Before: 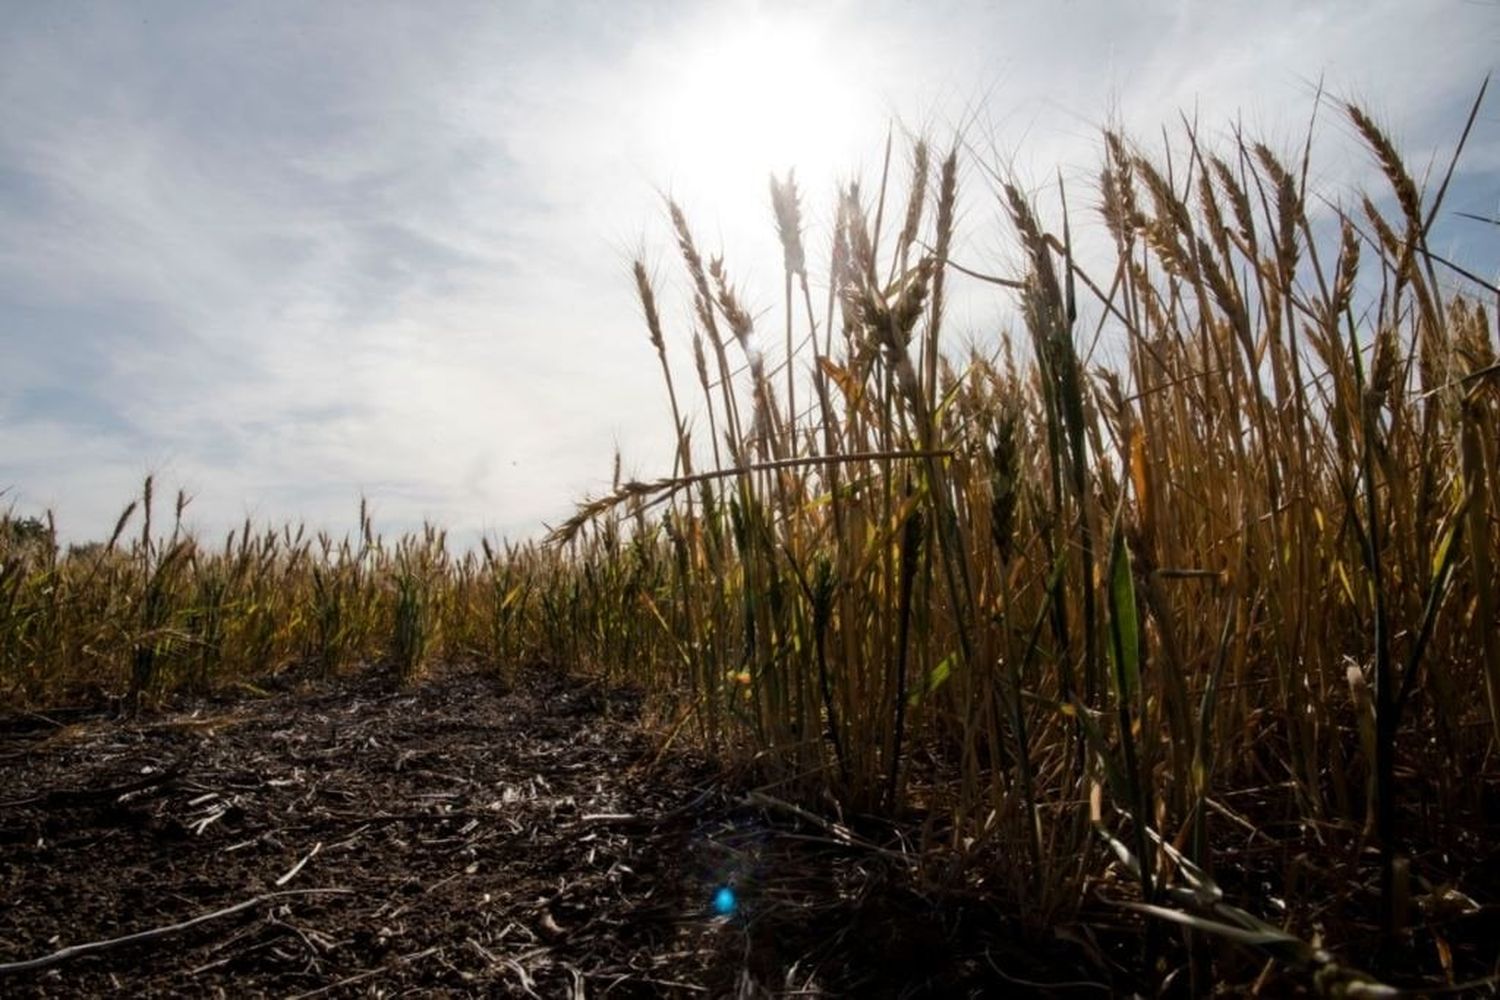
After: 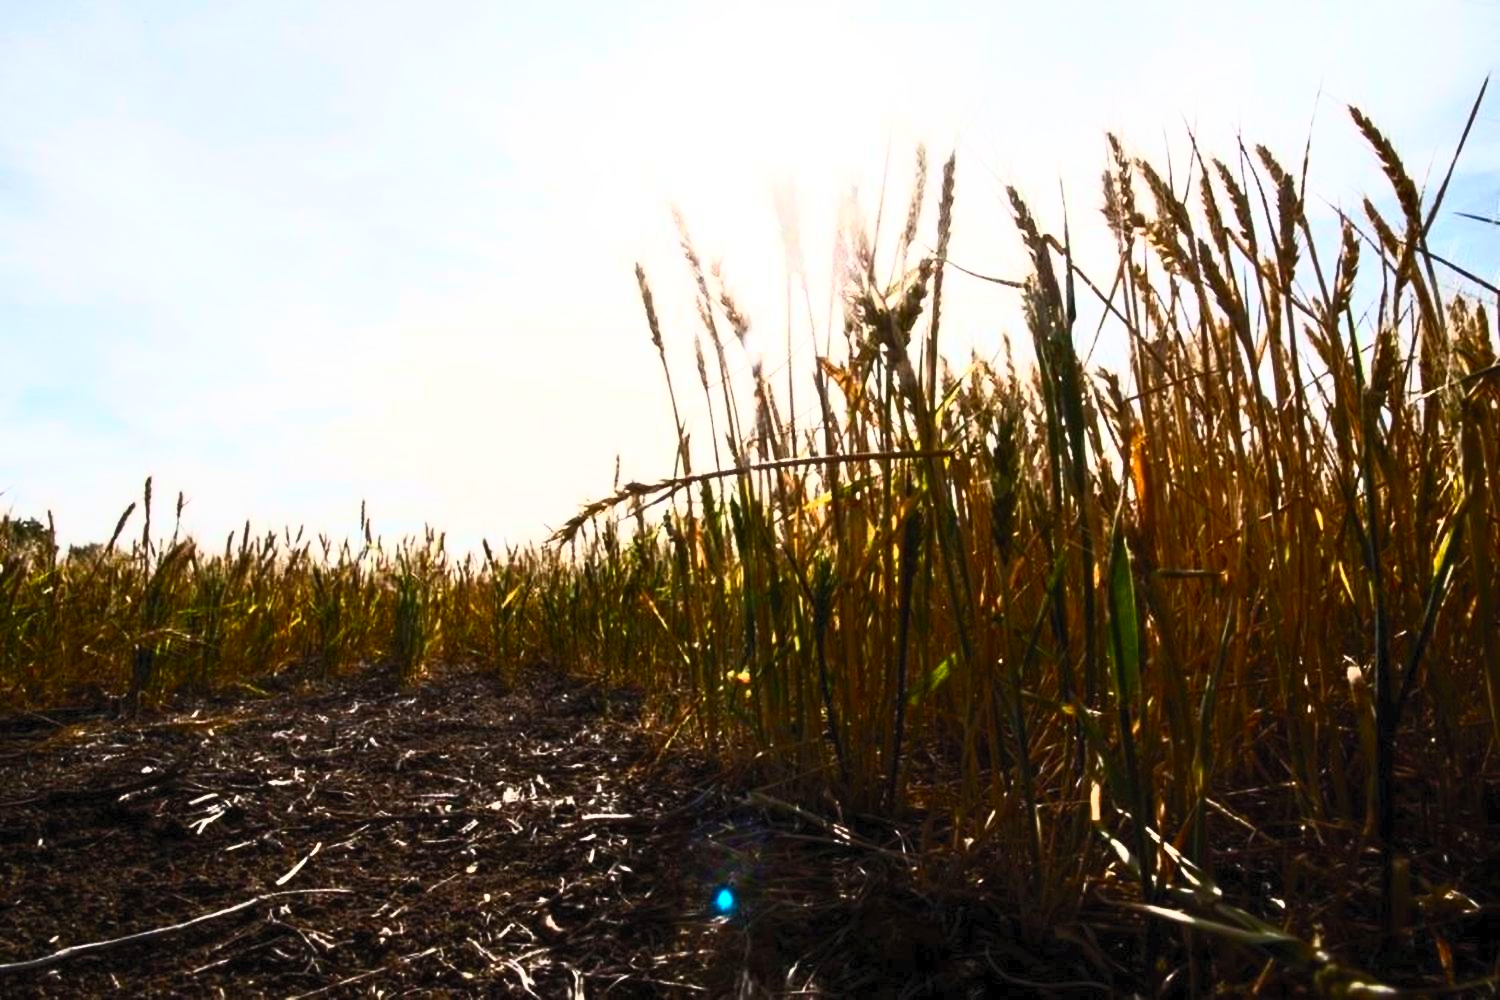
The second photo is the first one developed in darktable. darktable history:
tone equalizer: on, module defaults
contrast brightness saturation: contrast 0.83, brightness 0.59, saturation 0.59
